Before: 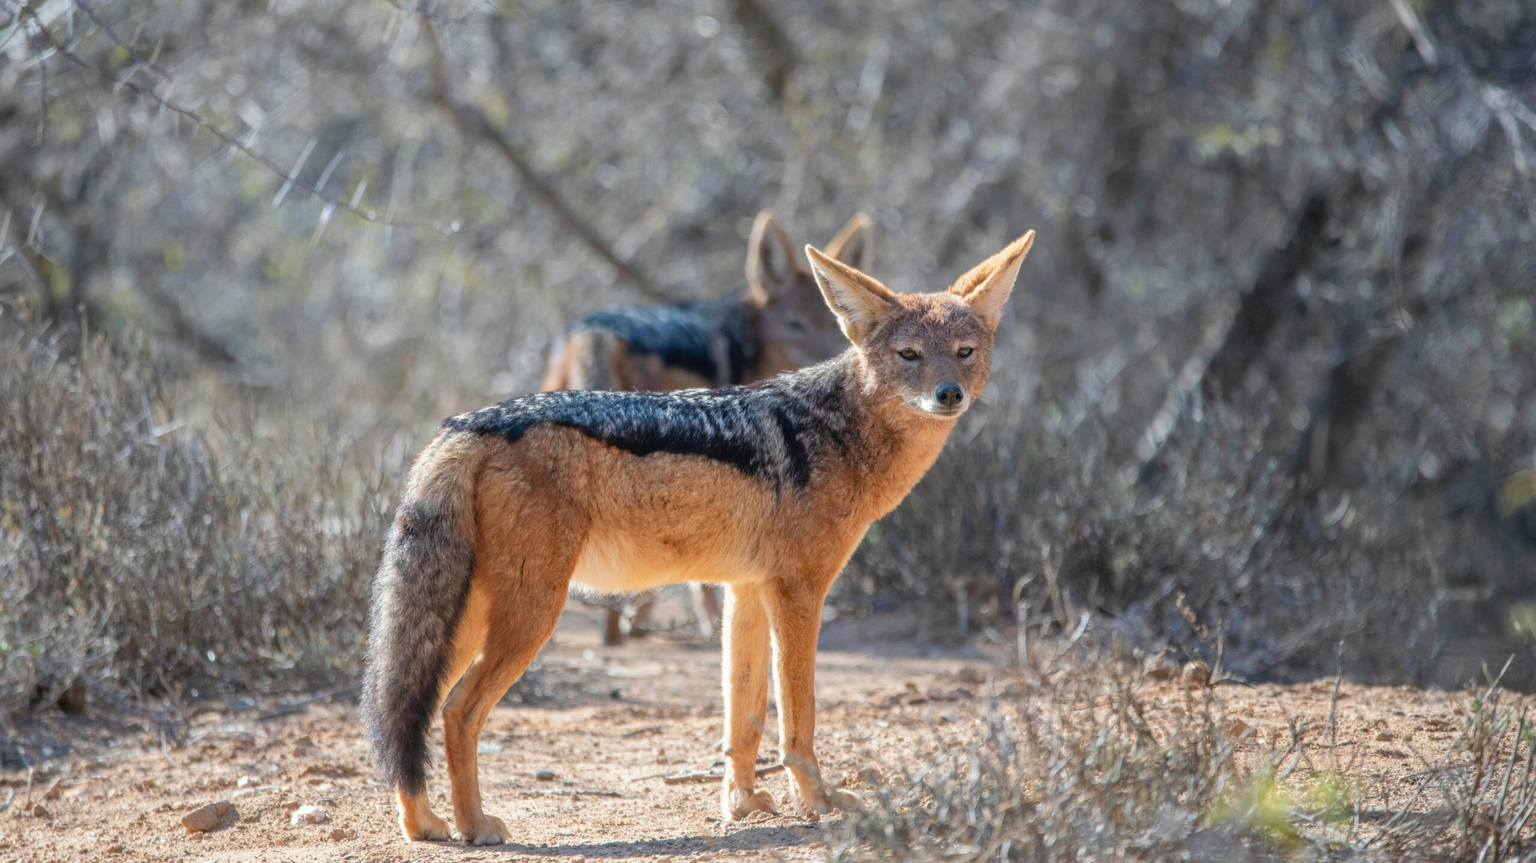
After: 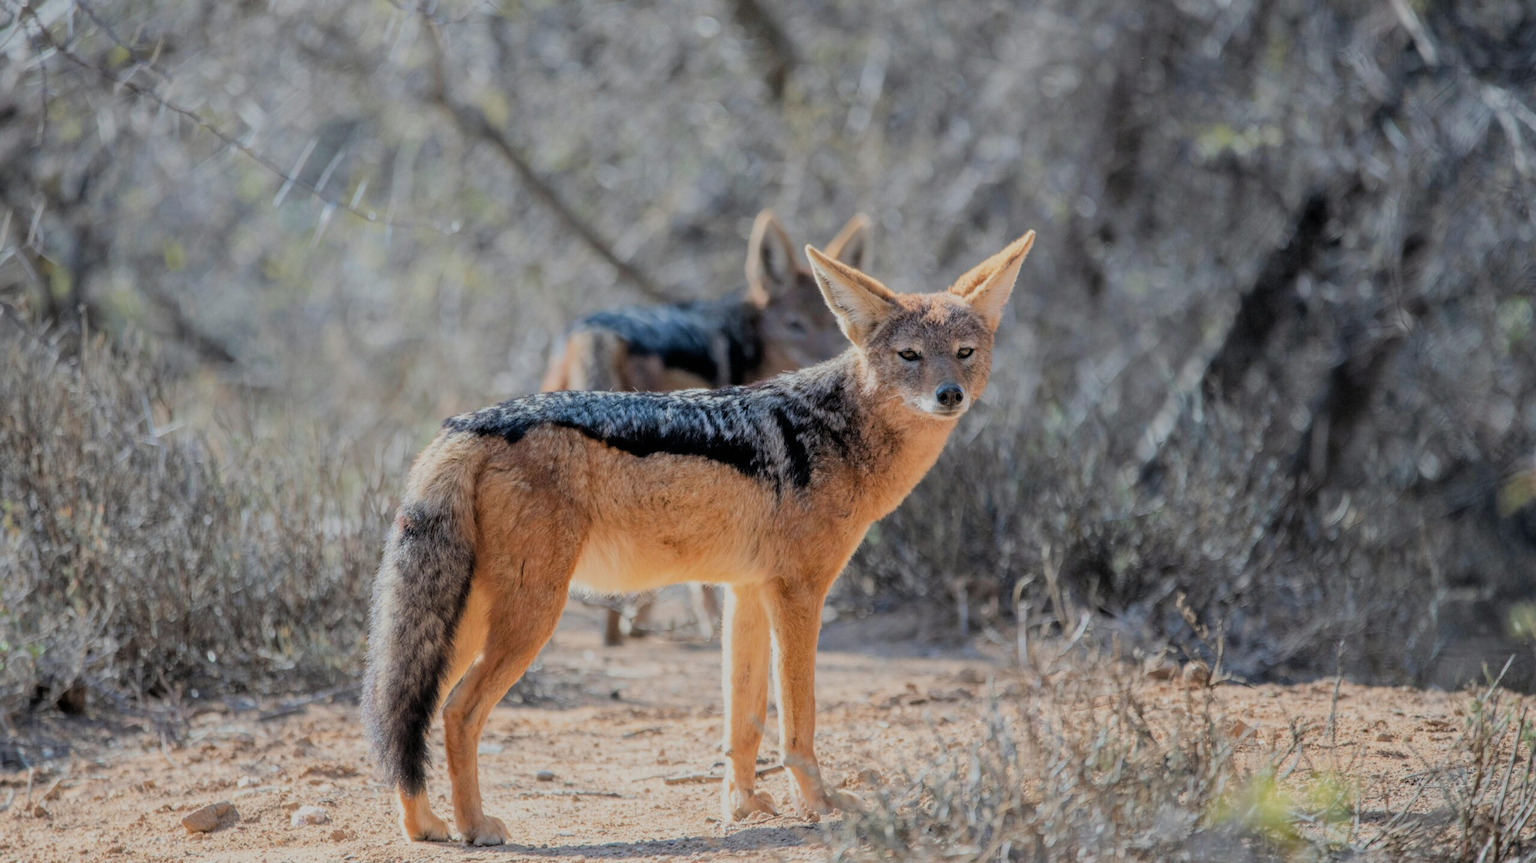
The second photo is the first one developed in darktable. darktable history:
contrast brightness saturation: saturation -0.05
filmic rgb: black relative exposure -6.15 EV, white relative exposure 6.96 EV, hardness 2.23, color science v6 (2022)
